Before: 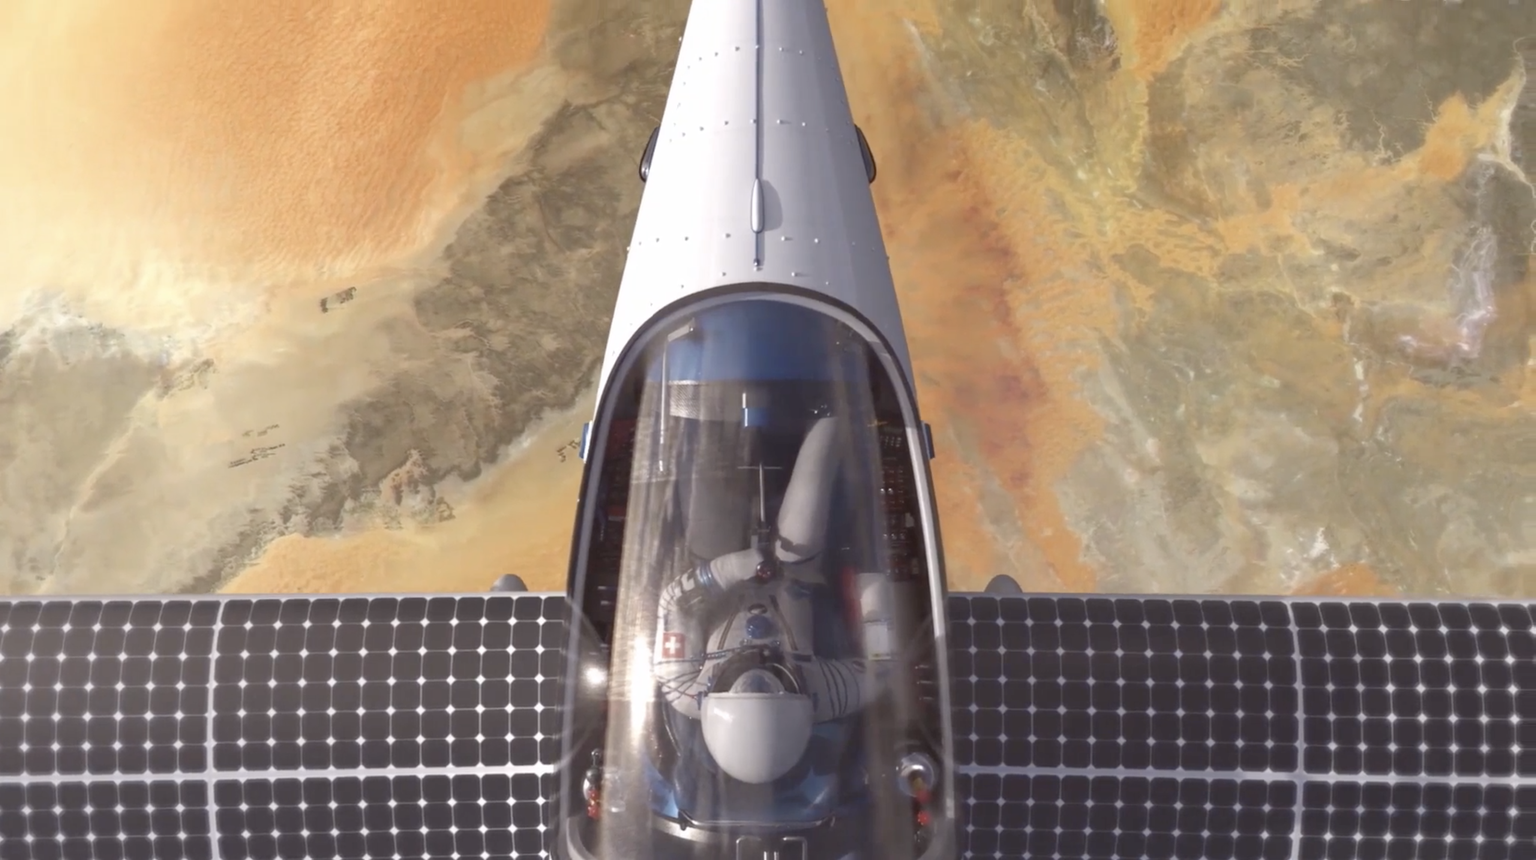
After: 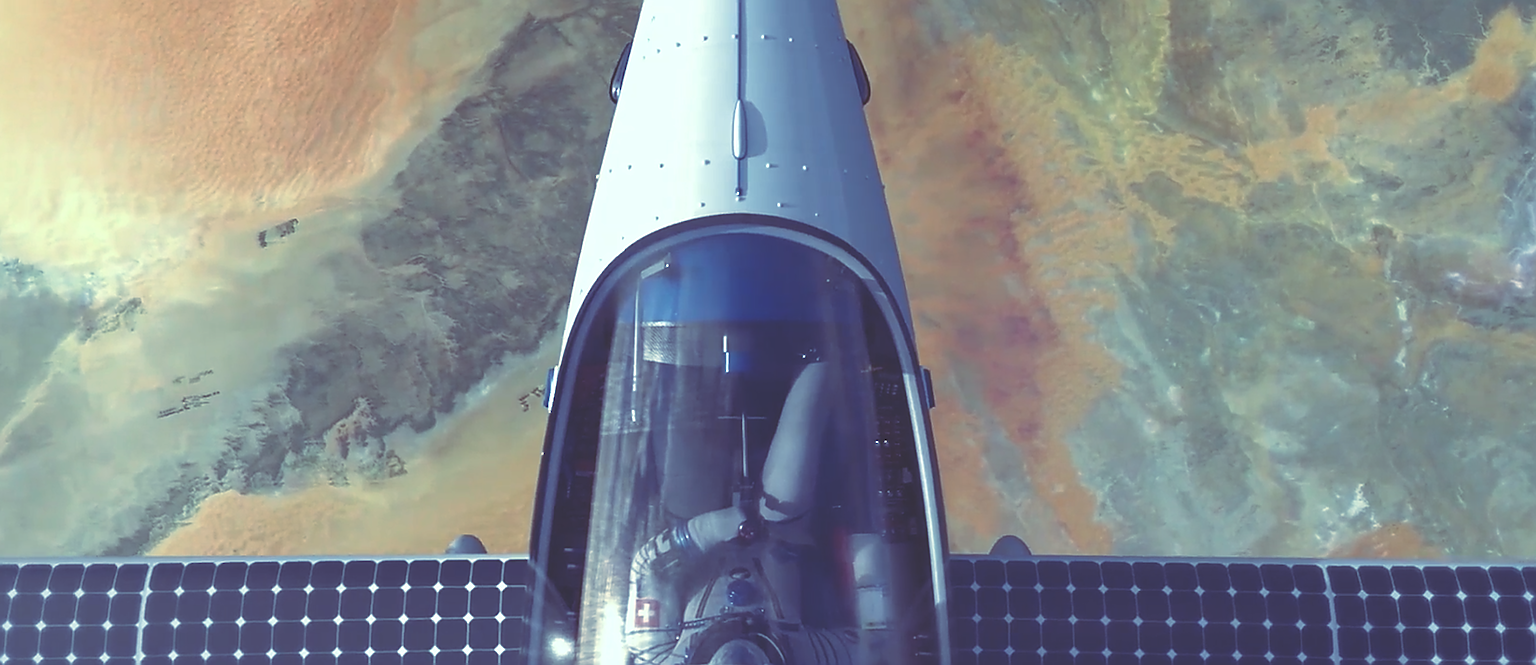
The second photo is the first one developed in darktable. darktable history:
sharpen: amount 1.861
crop: left 5.596%, top 10.314%, right 3.534%, bottom 19.395%
rgb curve: curves: ch0 [(0, 0.186) (0.314, 0.284) (0.576, 0.466) (0.805, 0.691) (0.936, 0.886)]; ch1 [(0, 0.186) (0.314, 0.284) (0.581, 0.534) (0.771, 0.746) (0.936, 0.958)]; ch2 [(0, 0.216) (0.275, 0.39) (1, 1)], mode RGB, independent channels, compensate middle gray true, preserve colors none
